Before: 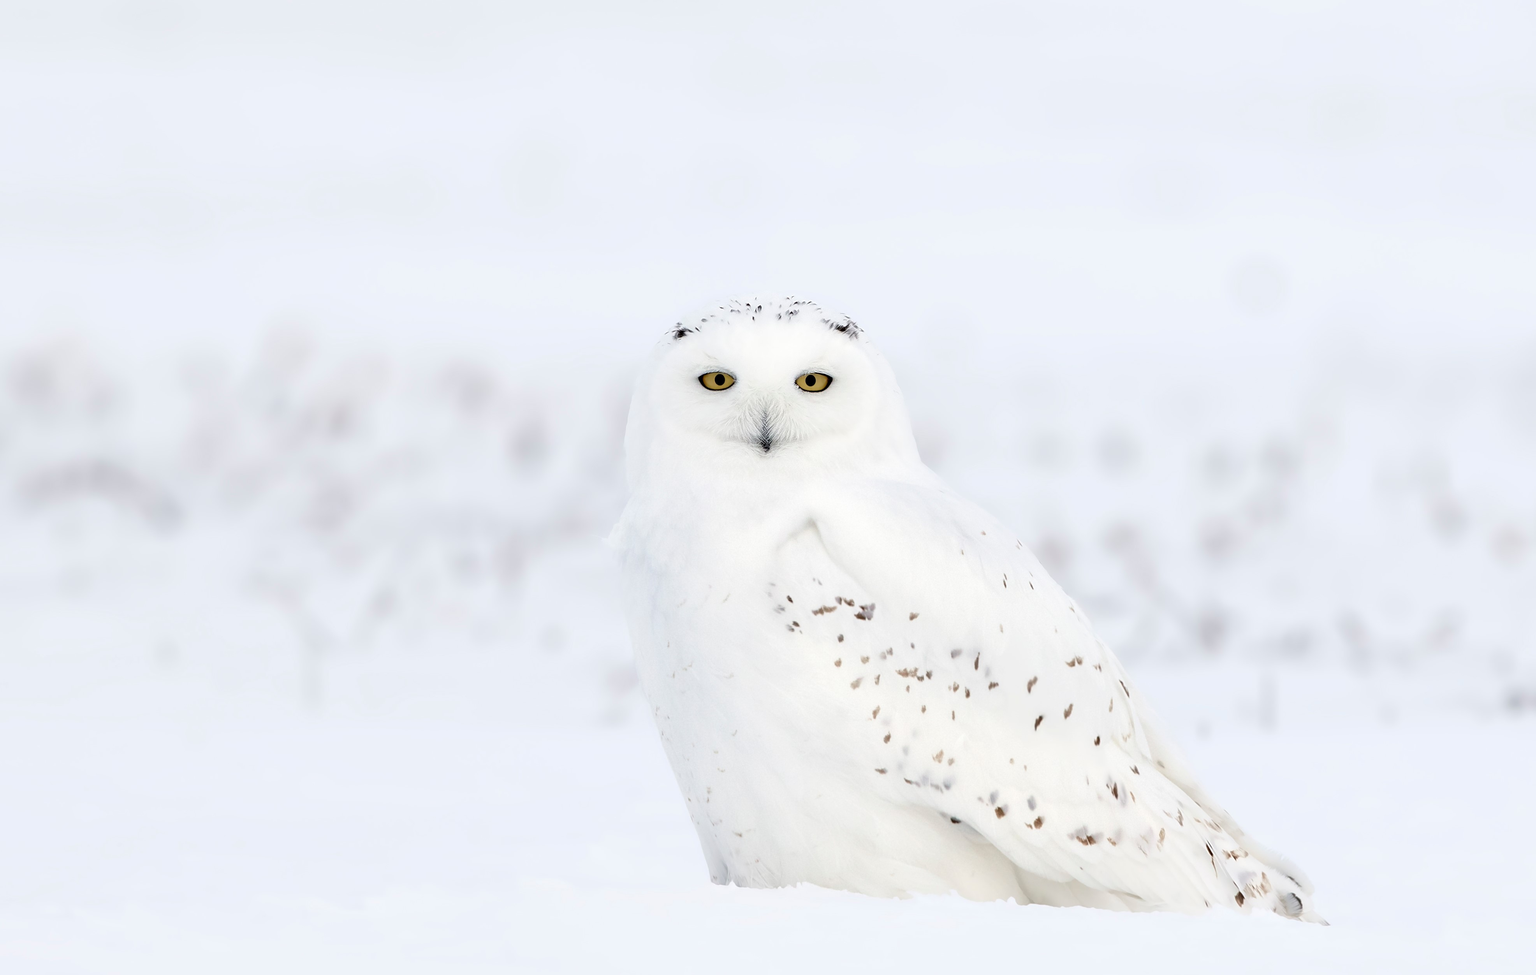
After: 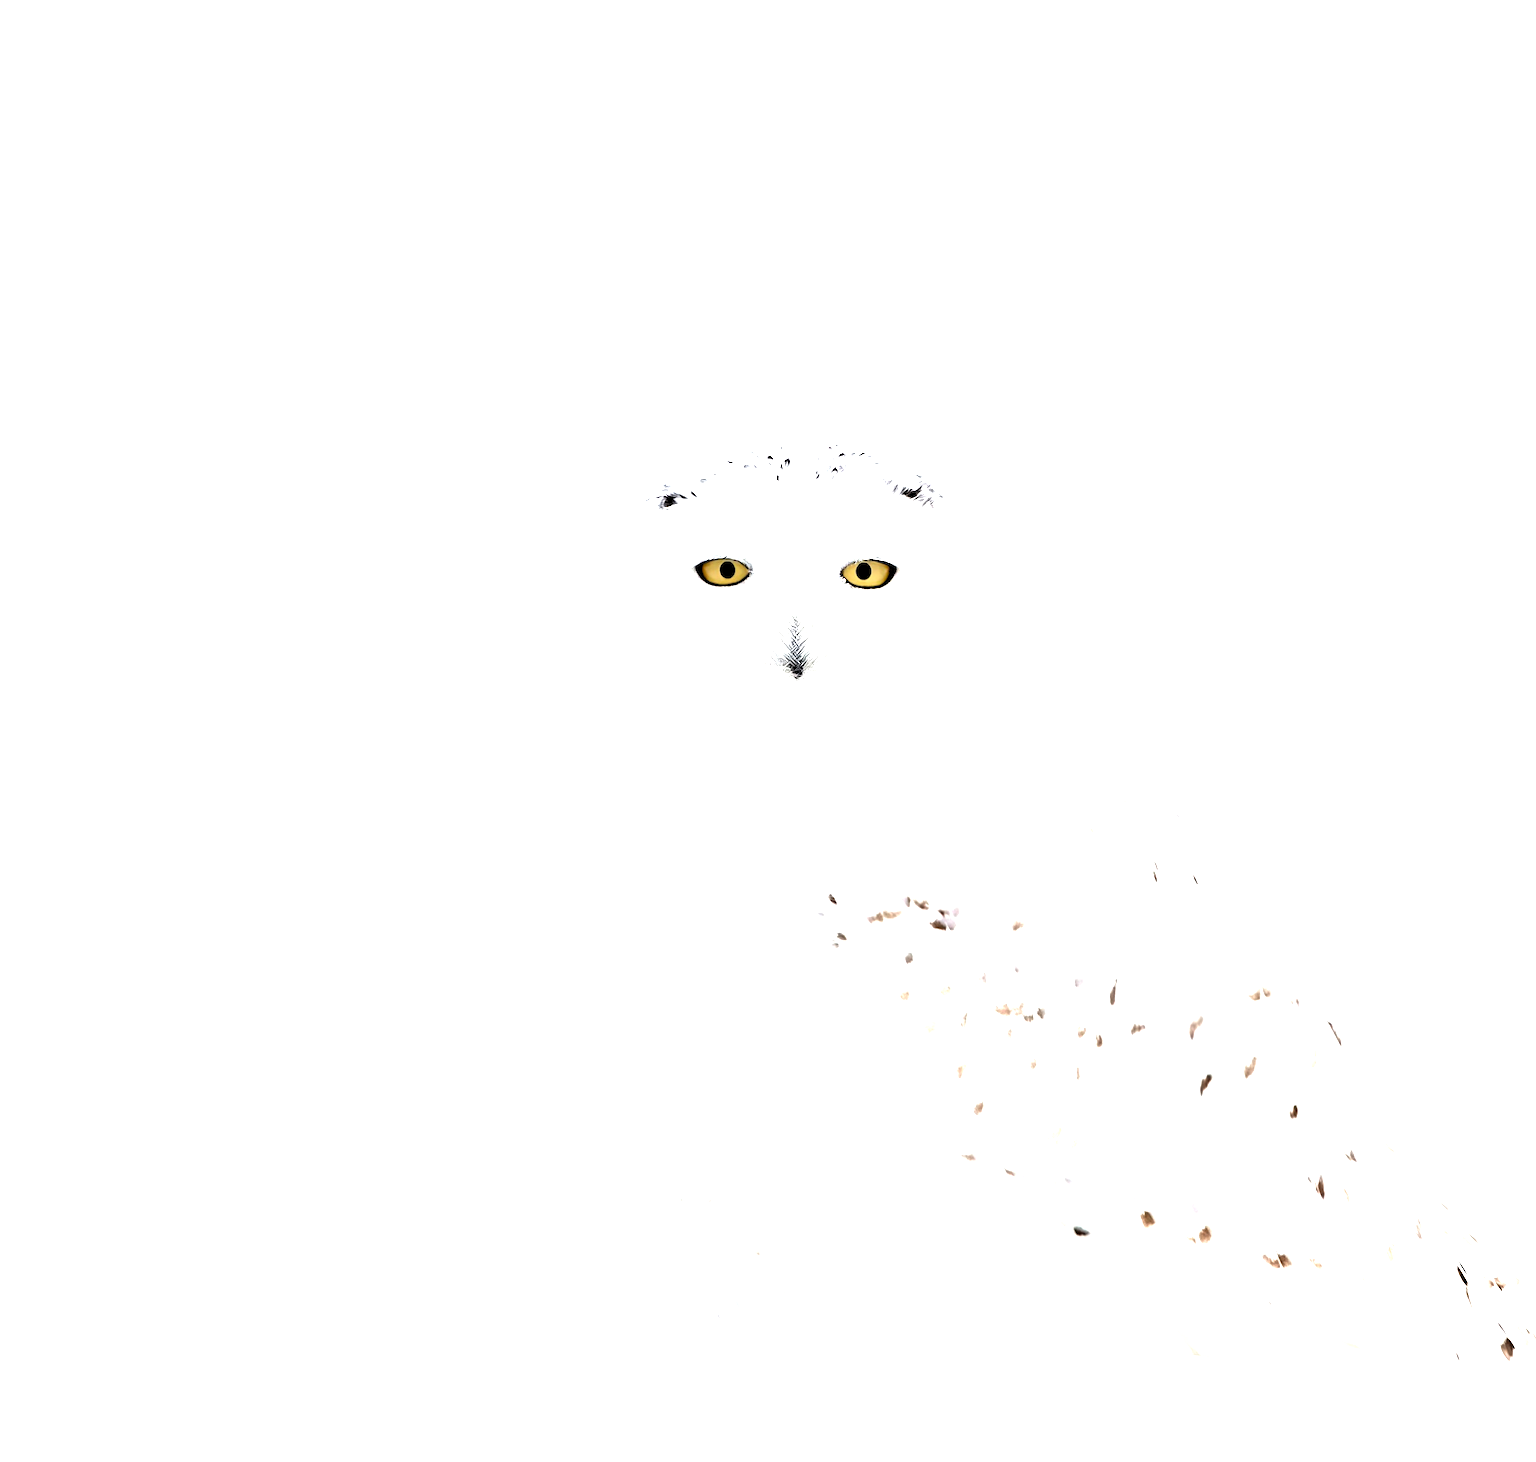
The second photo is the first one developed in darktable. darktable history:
levels: levels [0.012, 0.367, 0.697]
contrast equalizer: octaves 7, y [[0.5, 0.504, 0.515, 0.527, 0.535, 0.534], [0.5 ×6], [0.491, 0.387, 0.179, 0.068, 0.068, 0.068], [0 ×5, 0.023], [0 ×6]]
crop and rotate: left 15.324%, right 18.033%
